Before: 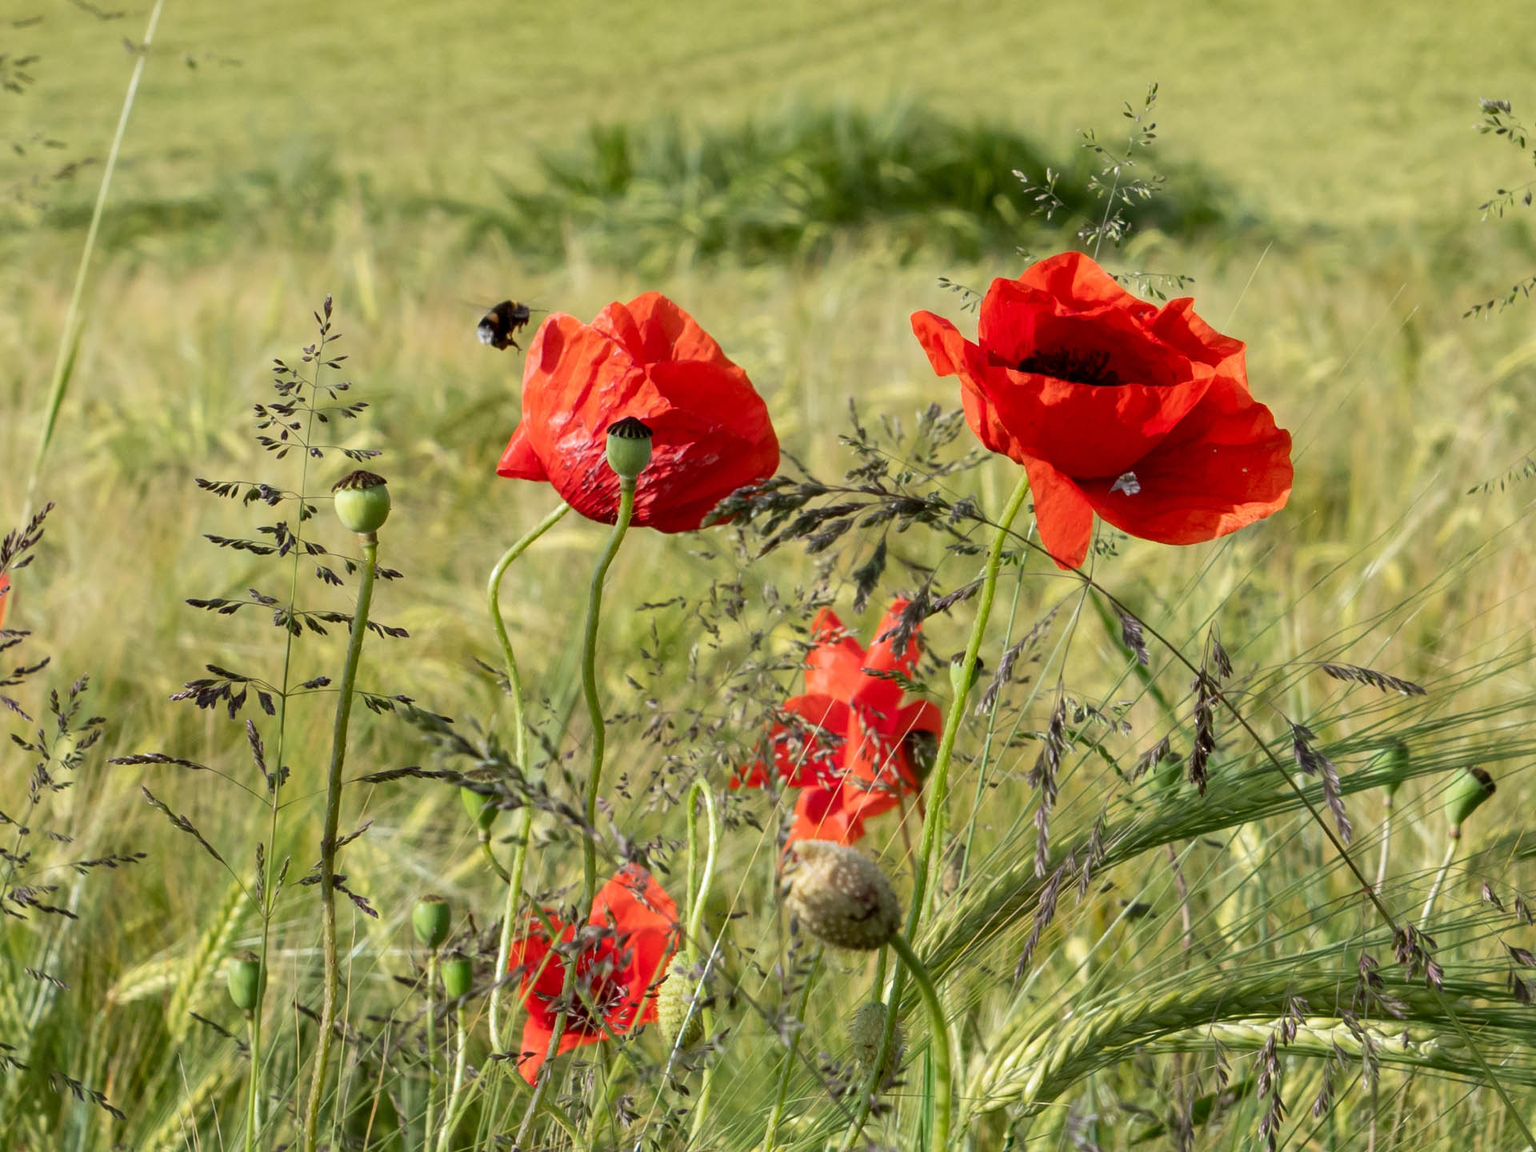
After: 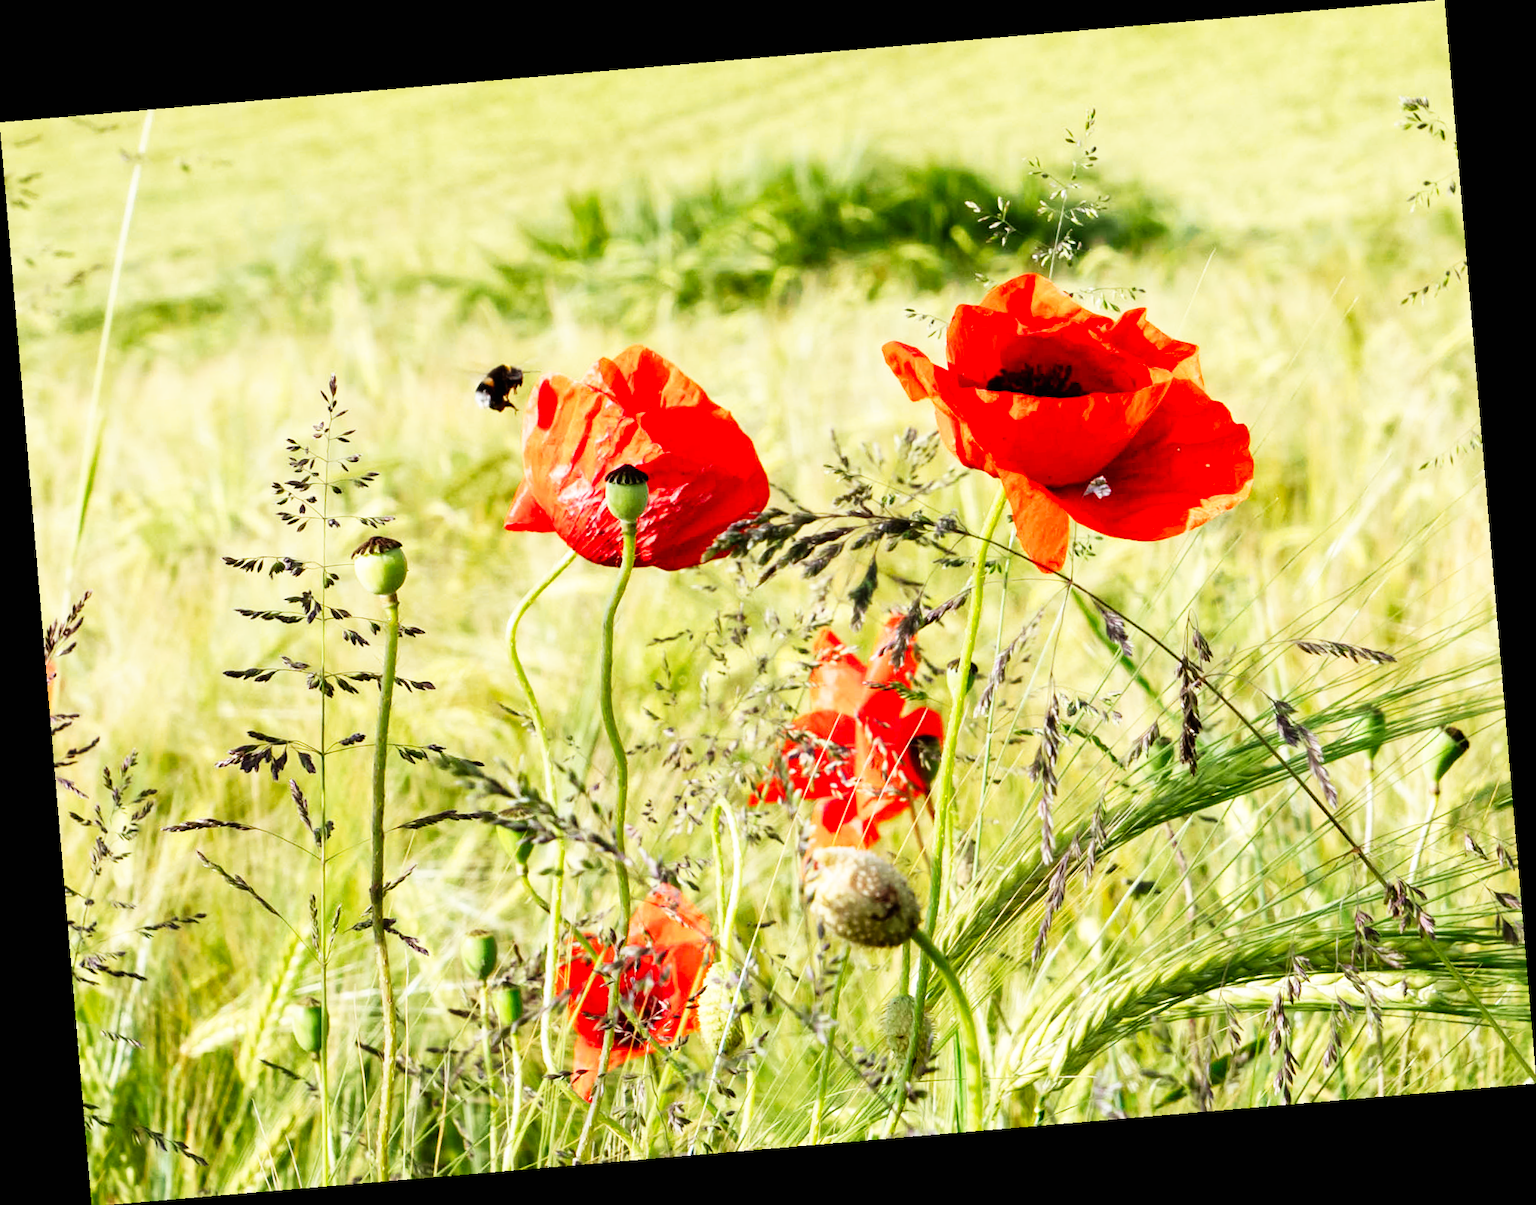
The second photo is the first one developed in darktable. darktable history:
rotate and perspective: rotation -4.86°, automatic cropping off
base curve: curves: ch0 [(0, 0) (0.007, 0.004) (0.027, 0.03) (0.046, 0.07) (0.207, 0.54) (0.442, 0.872) (0.673, 0.972) (1, 1)], preserve colors none
